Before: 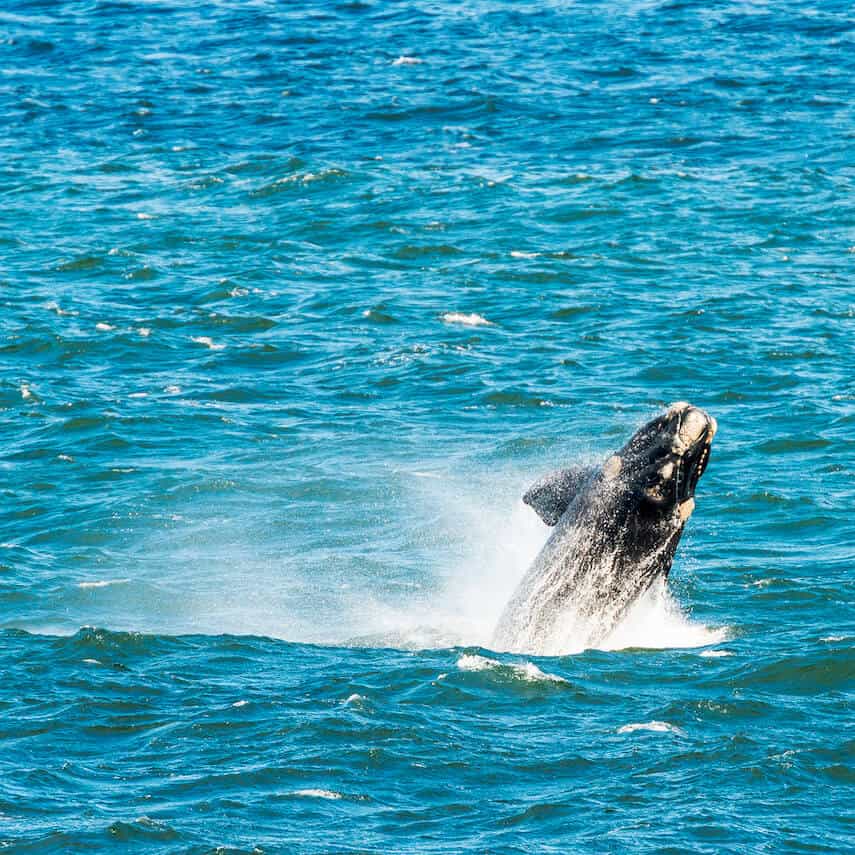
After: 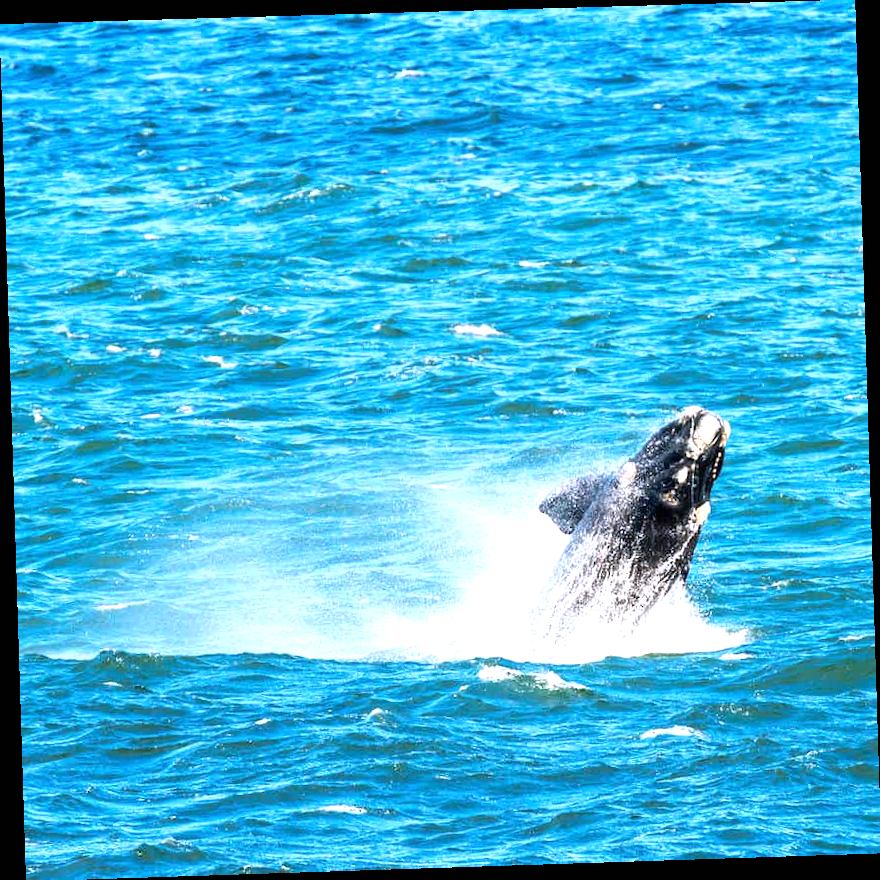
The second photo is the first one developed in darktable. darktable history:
white balance: red 0.967, blue 1.119, emerald 0.756
exposure: black level correction 0, exposure 0.7 EV, compensate exposure bias true, compensate highlight preservation false
rotate and perspective: rotation -1.77°, lens shift (horizontal) 0.004, automatic cropping off
